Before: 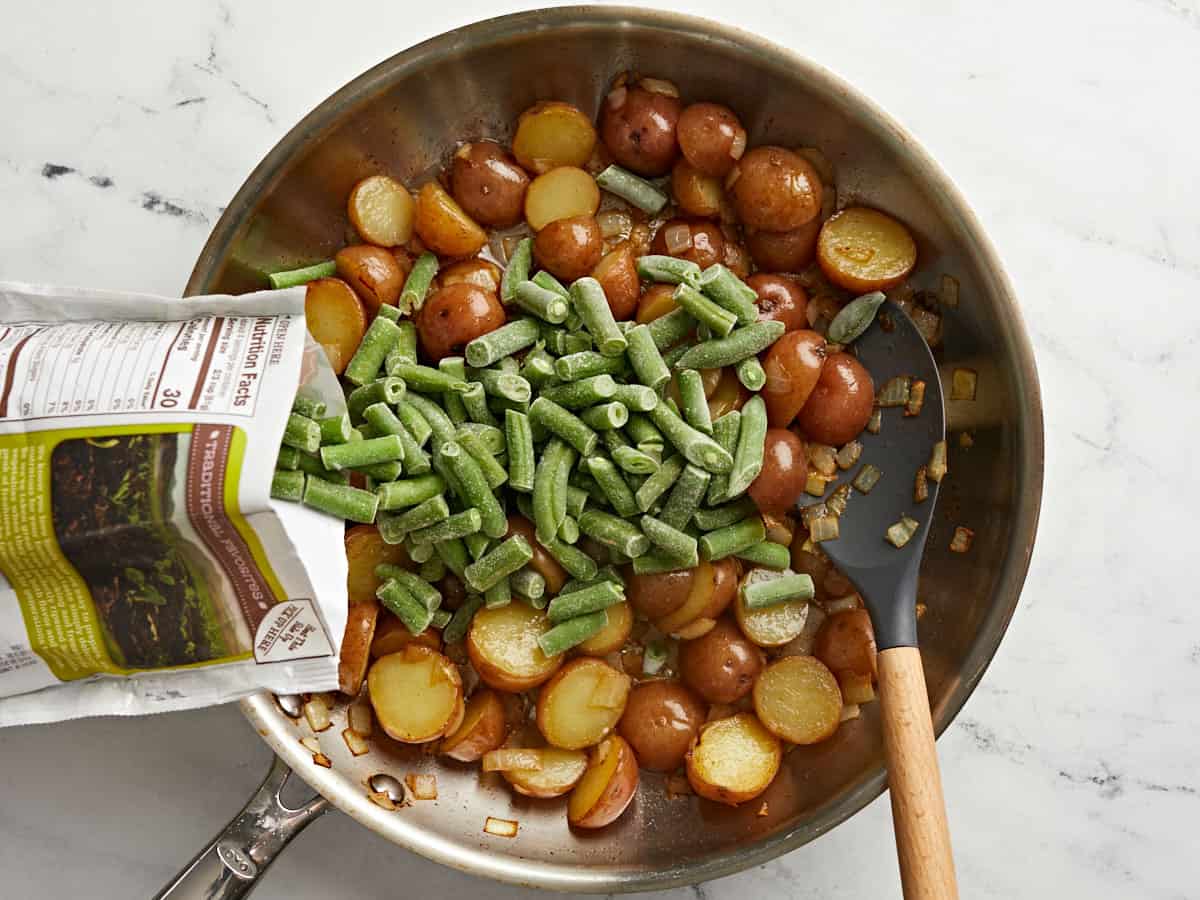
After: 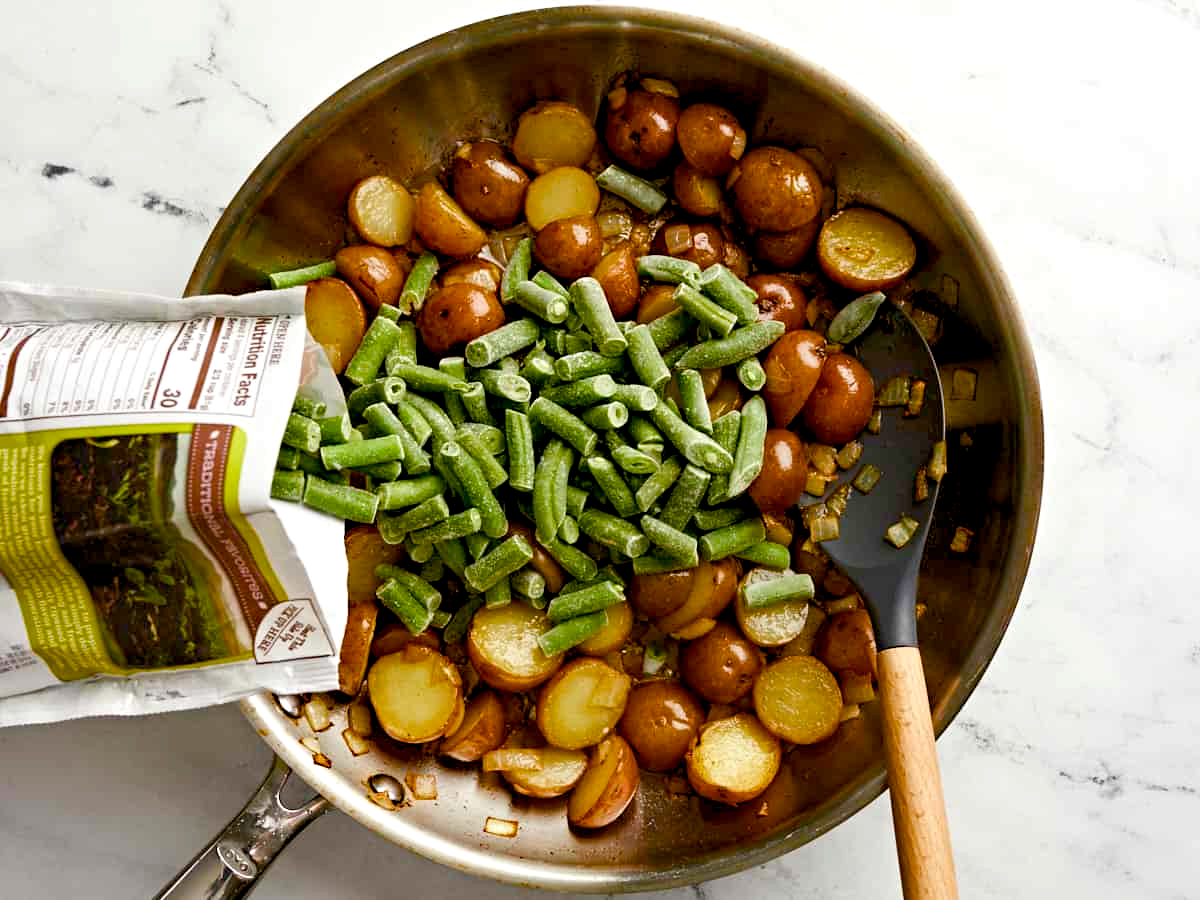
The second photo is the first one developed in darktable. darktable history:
color balance rgb: shadows lift › luminance -9.41%, highlights gain › luminance 17.6%, global offset › luminance -1.45%, perceptual saturation grading › highlights -17.77%, perceptual saturation grading › mid-tones 33.1%, perceptual saturation grading › shadows 50.52%, global vibrance 24.22%
